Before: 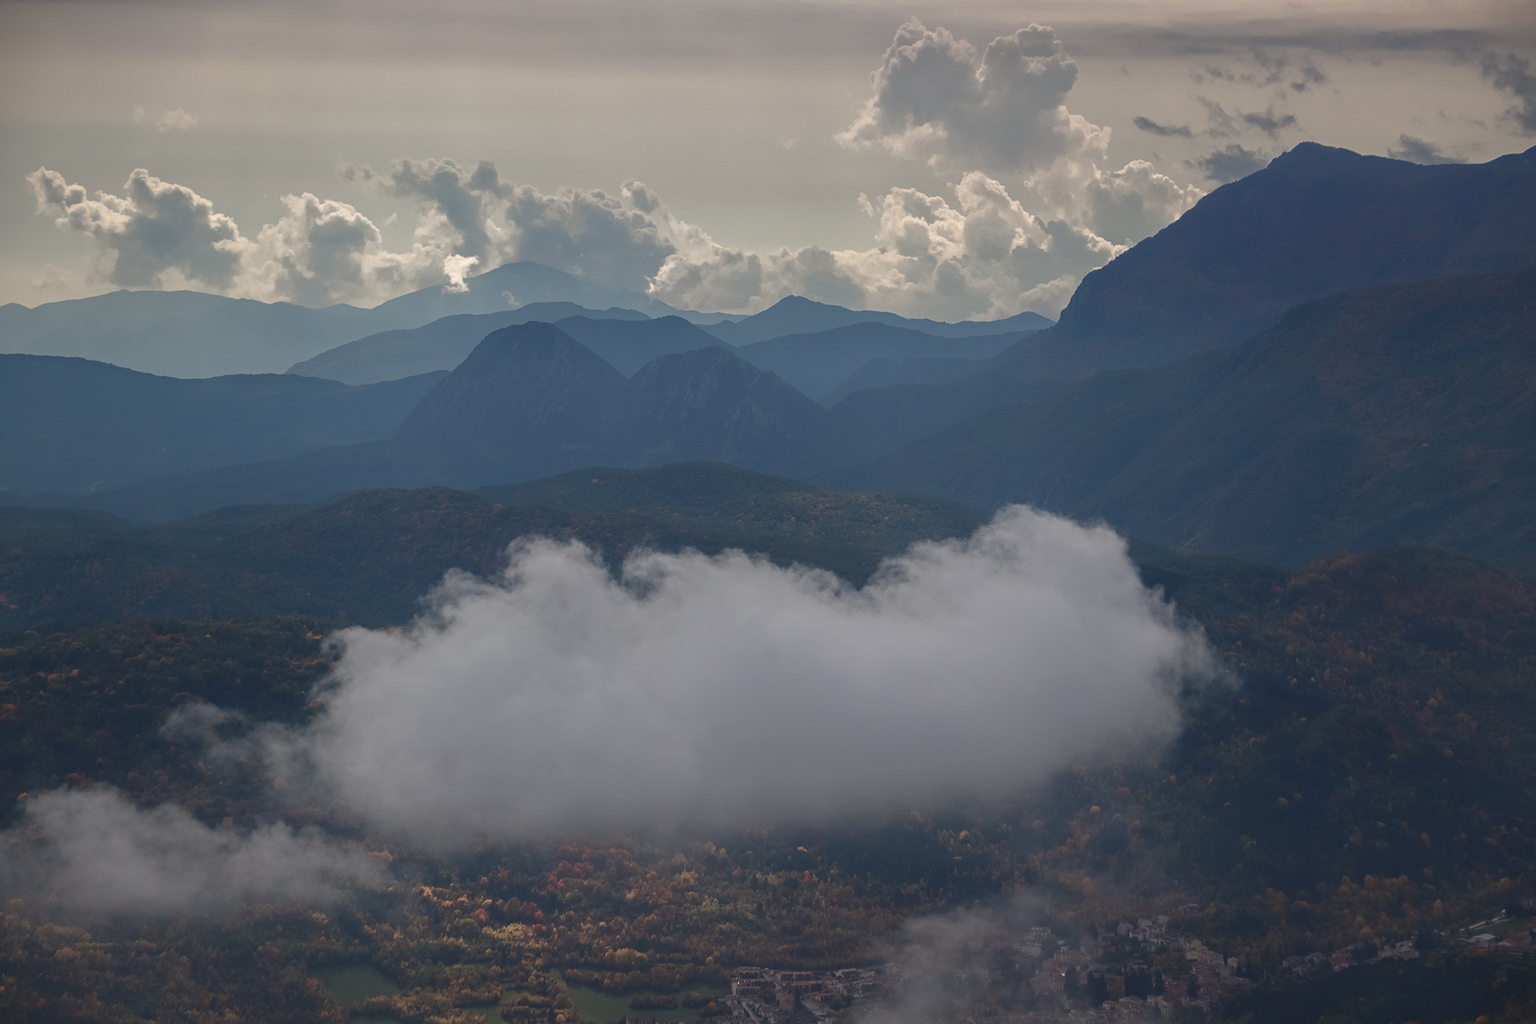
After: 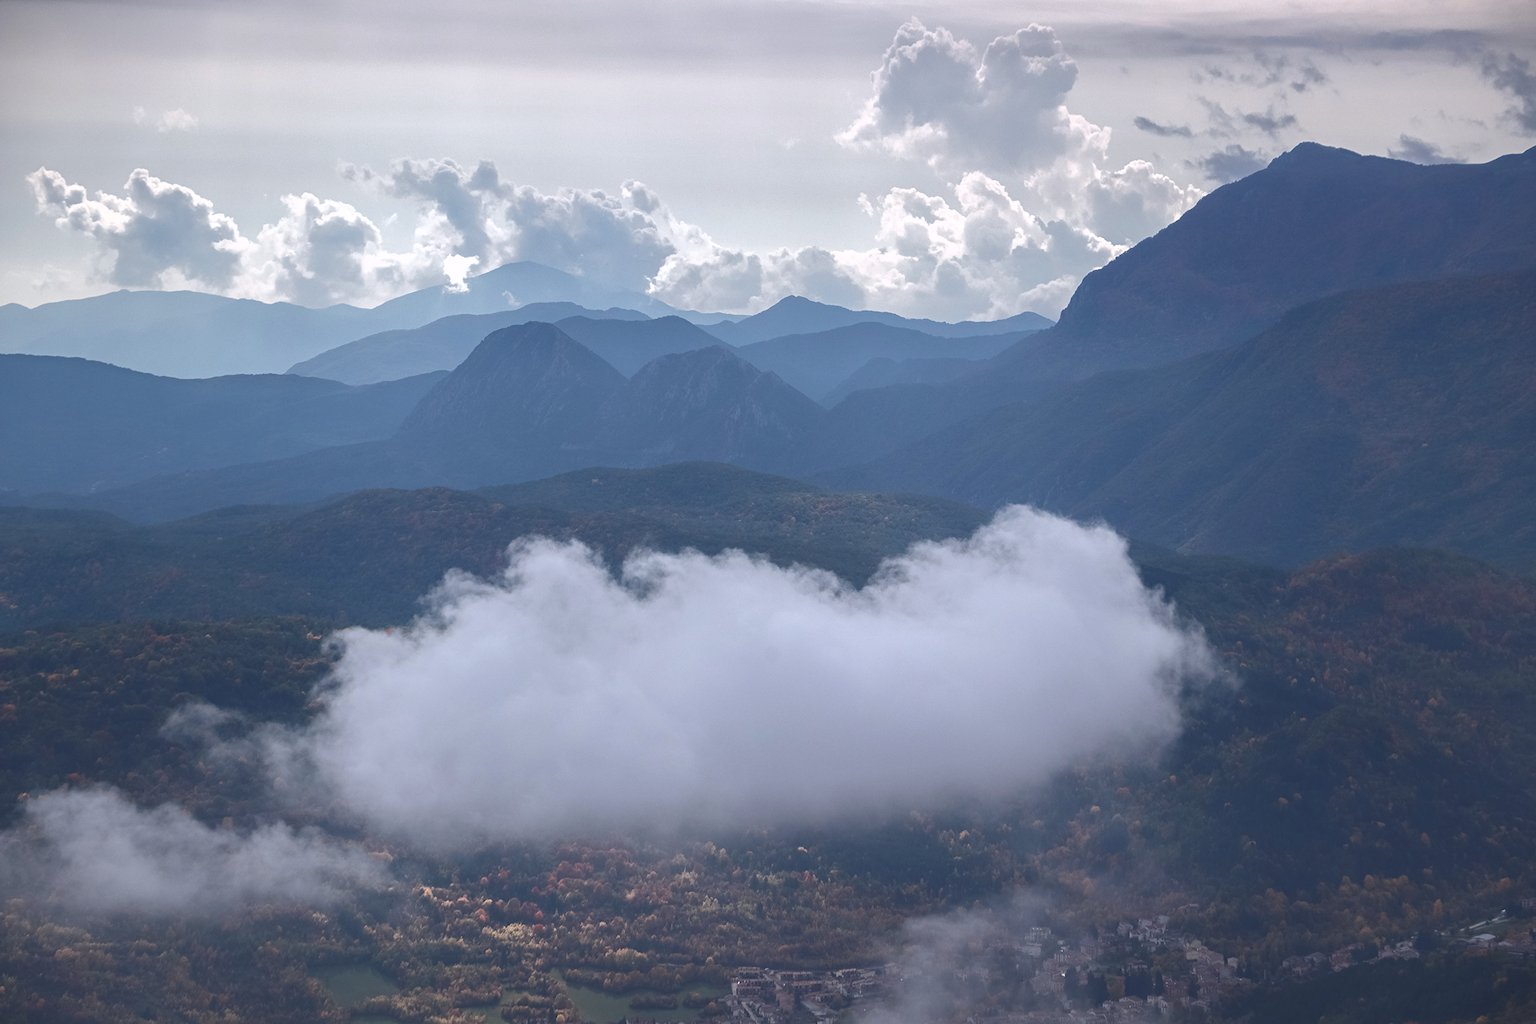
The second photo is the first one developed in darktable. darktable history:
tone curve: curves: ch0 [(0, 0) (0.003, 0.032) (0.011, 0.036) (0.025, 0.049) (0.044, 0.075) (0.069, 0.112) (0.1, 0.151) (0.136, 0.197) (0.177, 0.241) (0.224, 0.295) (0.277, 0.355) (0.335, 0.429) (0.399, 0.512) (0.468, 0.607) (0.543, 0.702) (0.623, 0.796) (0.709, 0.903) (0.801, 0.987) (0.898, 0.997) (1, 1)], color space Lab, independent channels, preserve colors none
color calibration: illuminant as shot in camera, x 0.37, y 0.382, temperature 4315.95 K
